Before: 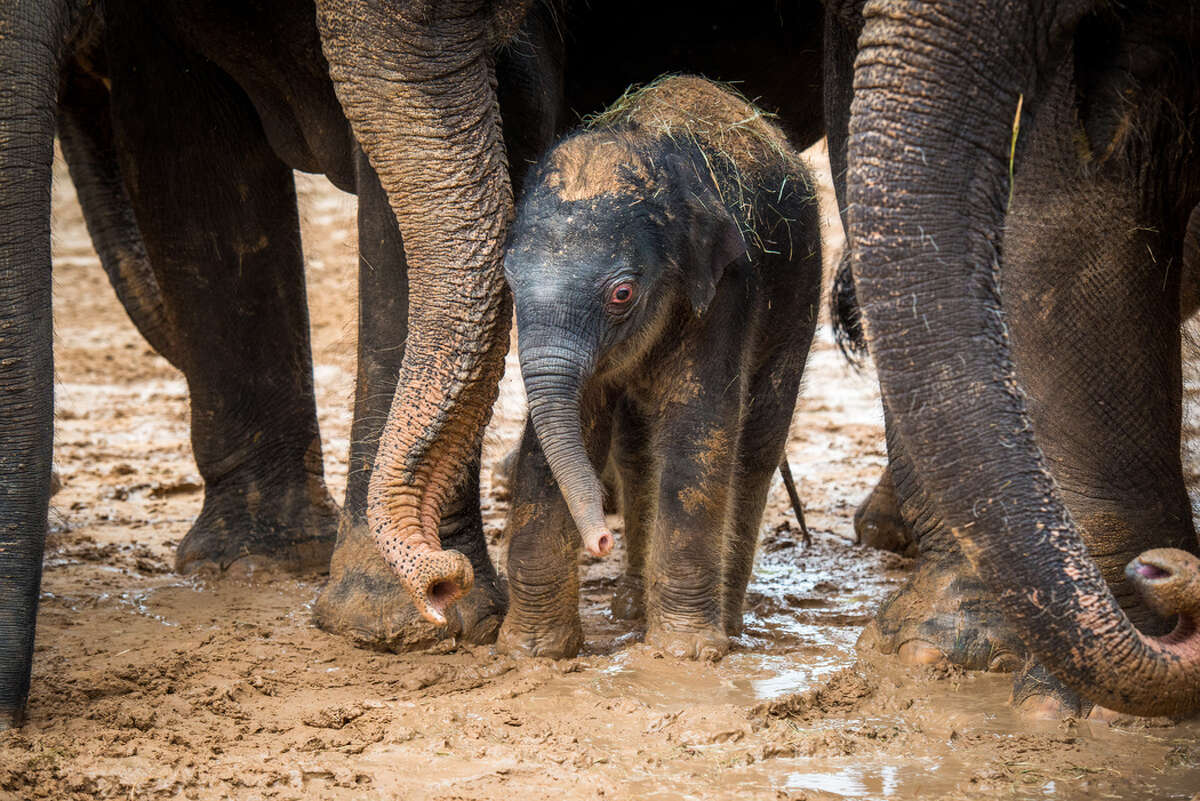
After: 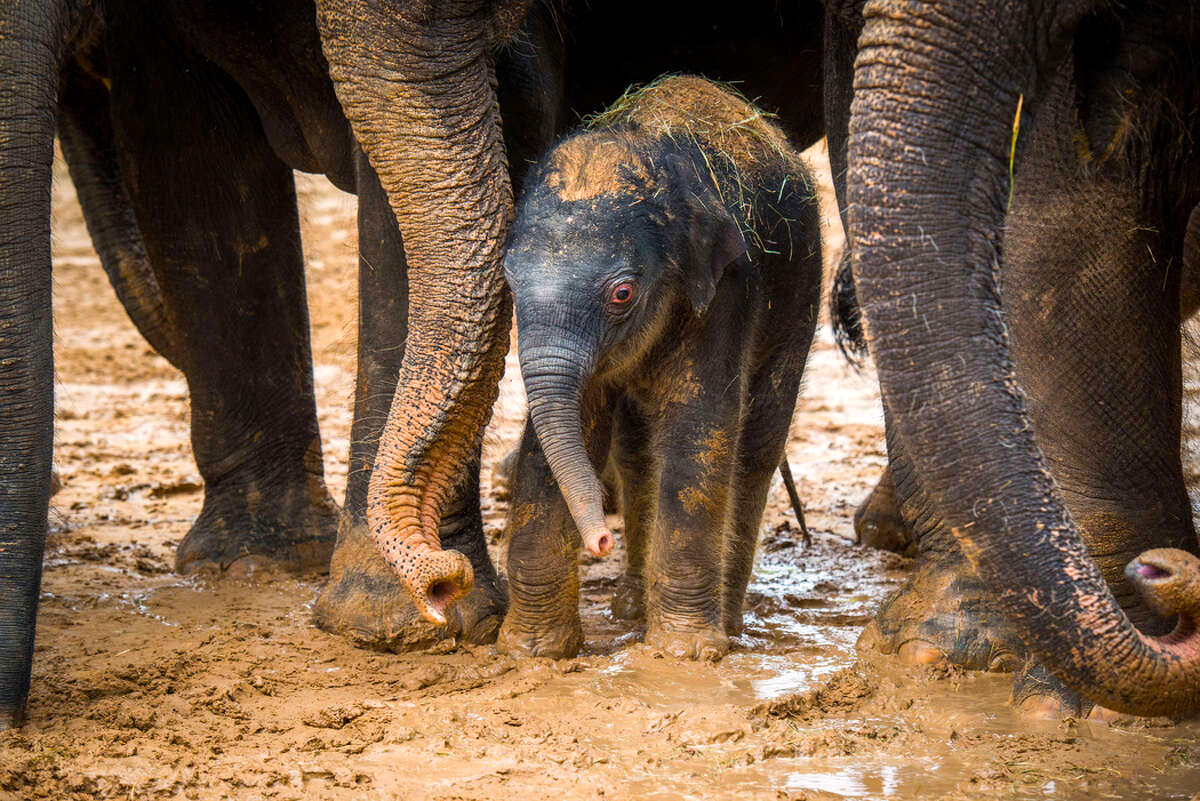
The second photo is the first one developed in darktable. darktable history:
color balance rgb: highlights gain › luminance 6.847%, highlights gain › chroma 0.947%, highlights gain › hue 47.41°, perceptual saturation grading › global saturation 30.769%
